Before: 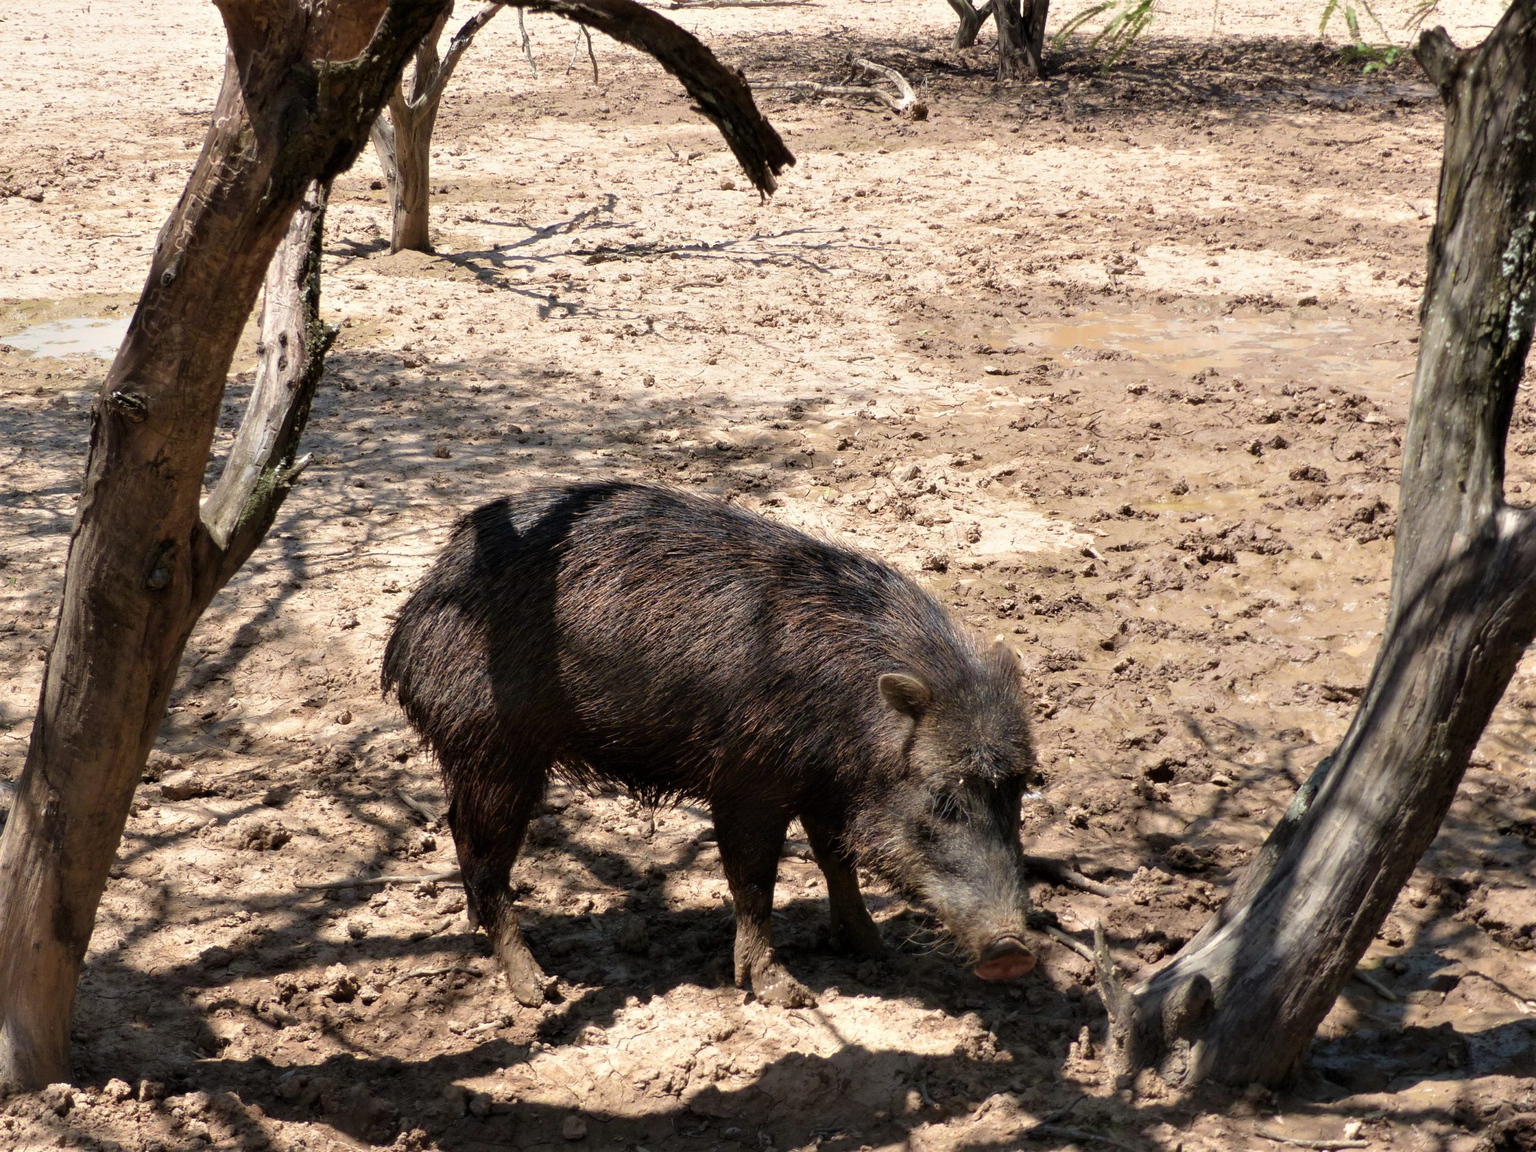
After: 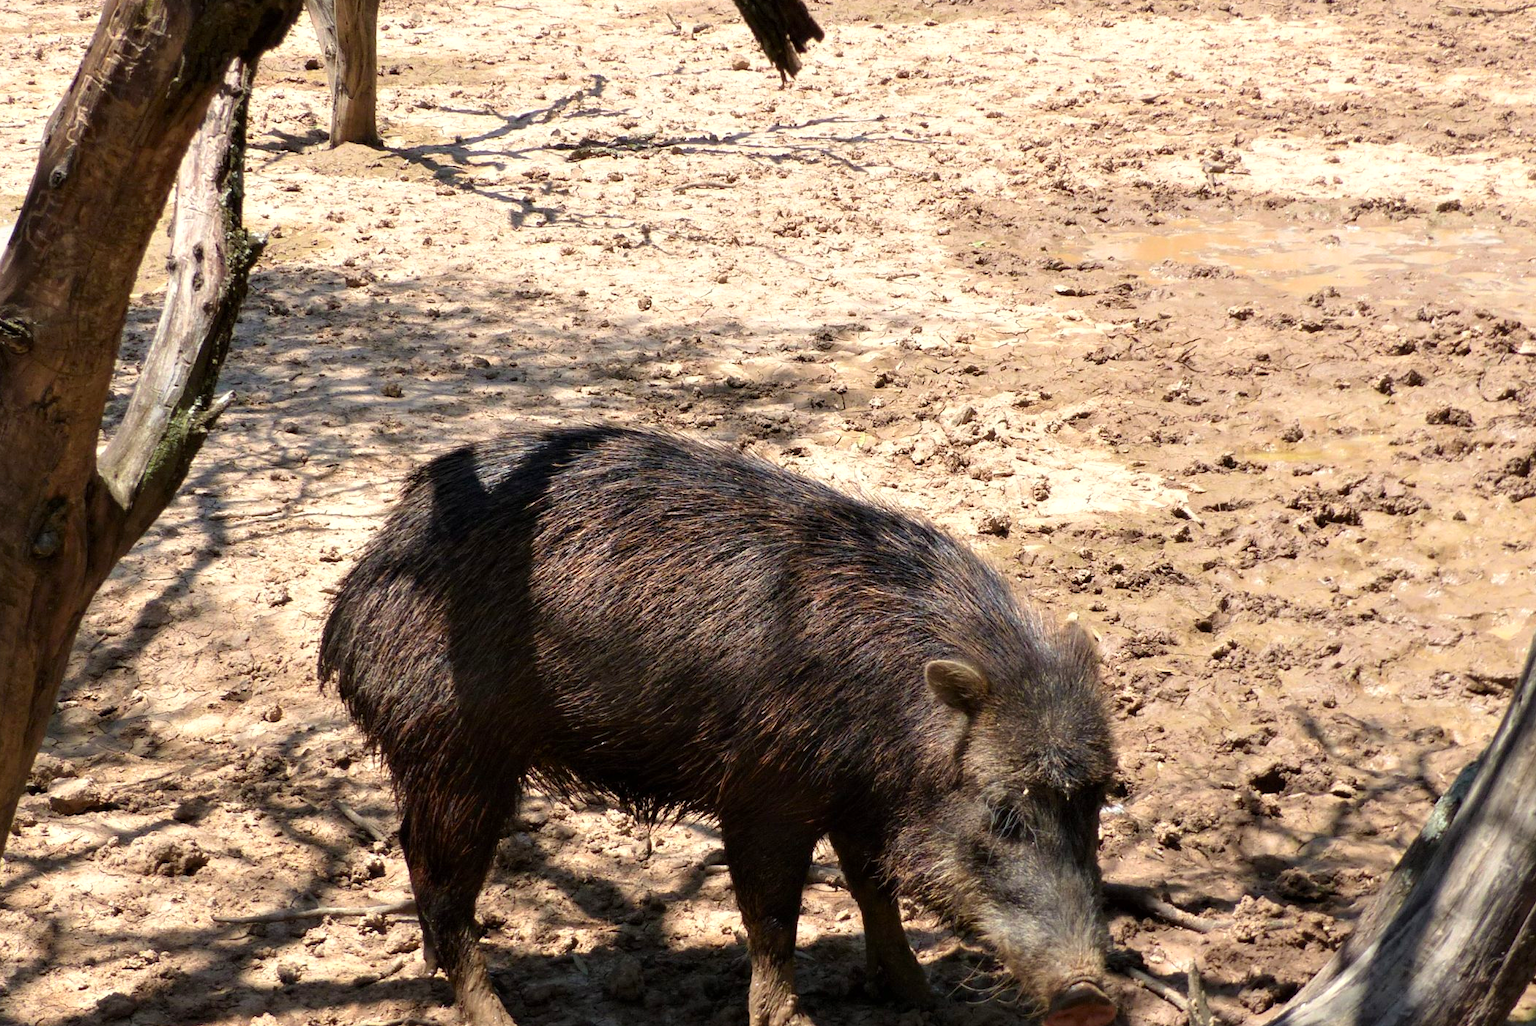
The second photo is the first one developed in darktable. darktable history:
crop: left 7.875%, top 11.53%, right 10.151%, bottom 15.403%
contrast brightness saturation: contrast 0.077, saturation 0.203
exposure: exposure 0.209 EV, compensate exposure bias true, compensate highlight preservation false
